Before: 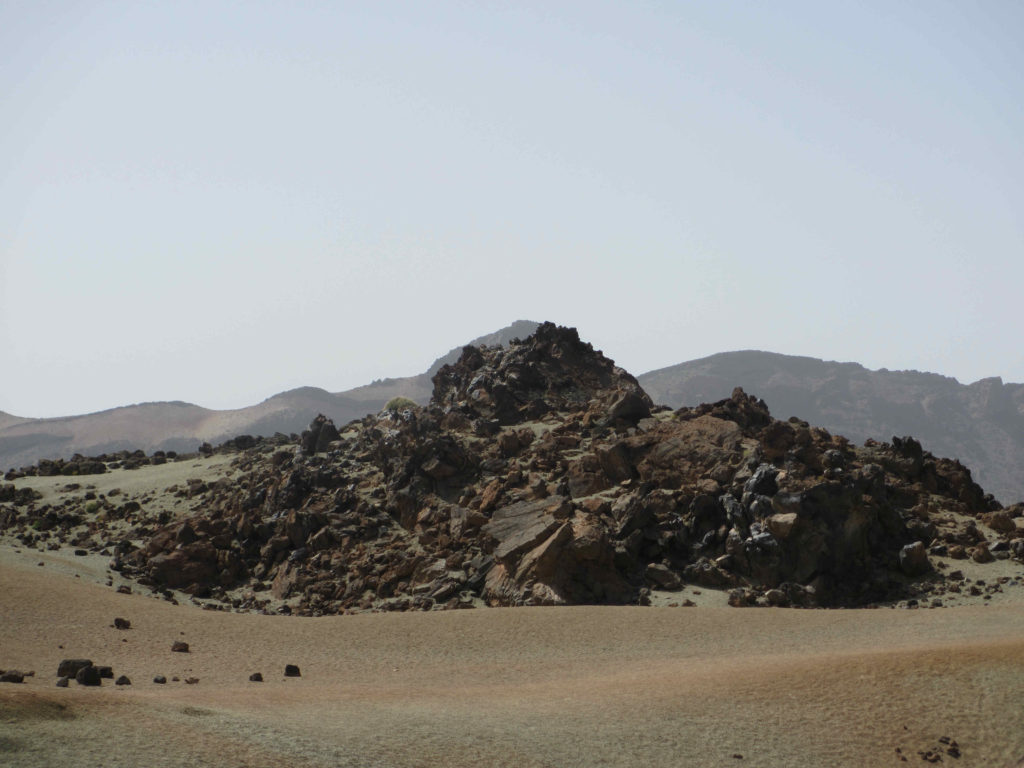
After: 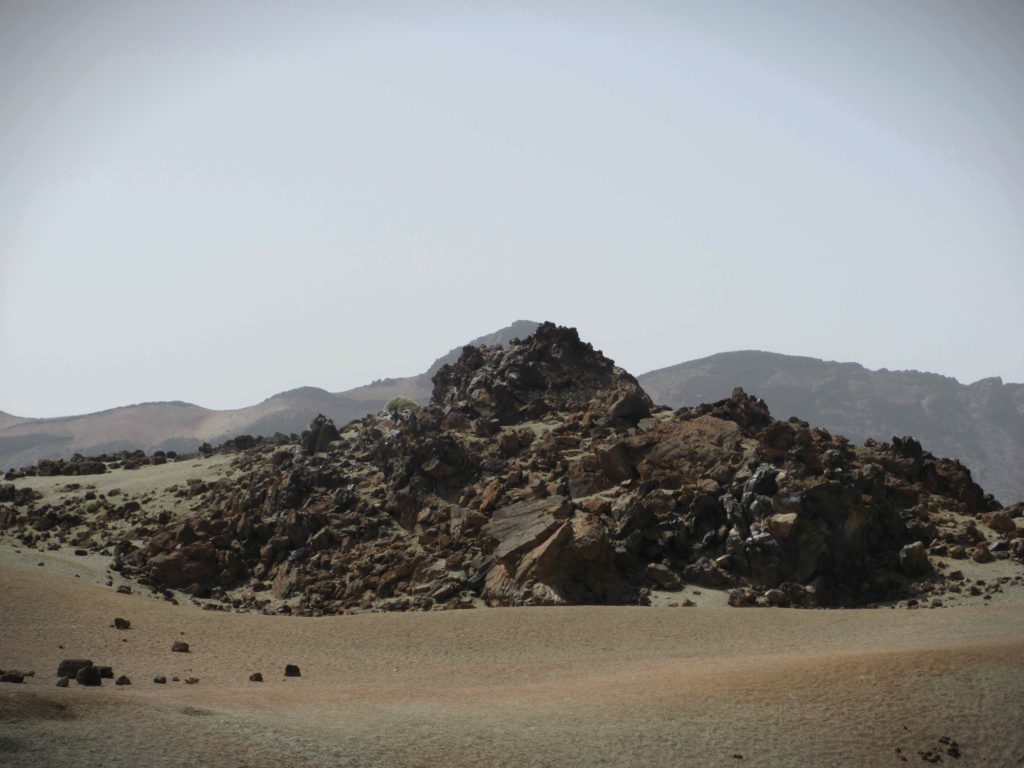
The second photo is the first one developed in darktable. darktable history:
vignetting: fall-off start 99.42%, brightness -0.575, width/height ratio 1.303
